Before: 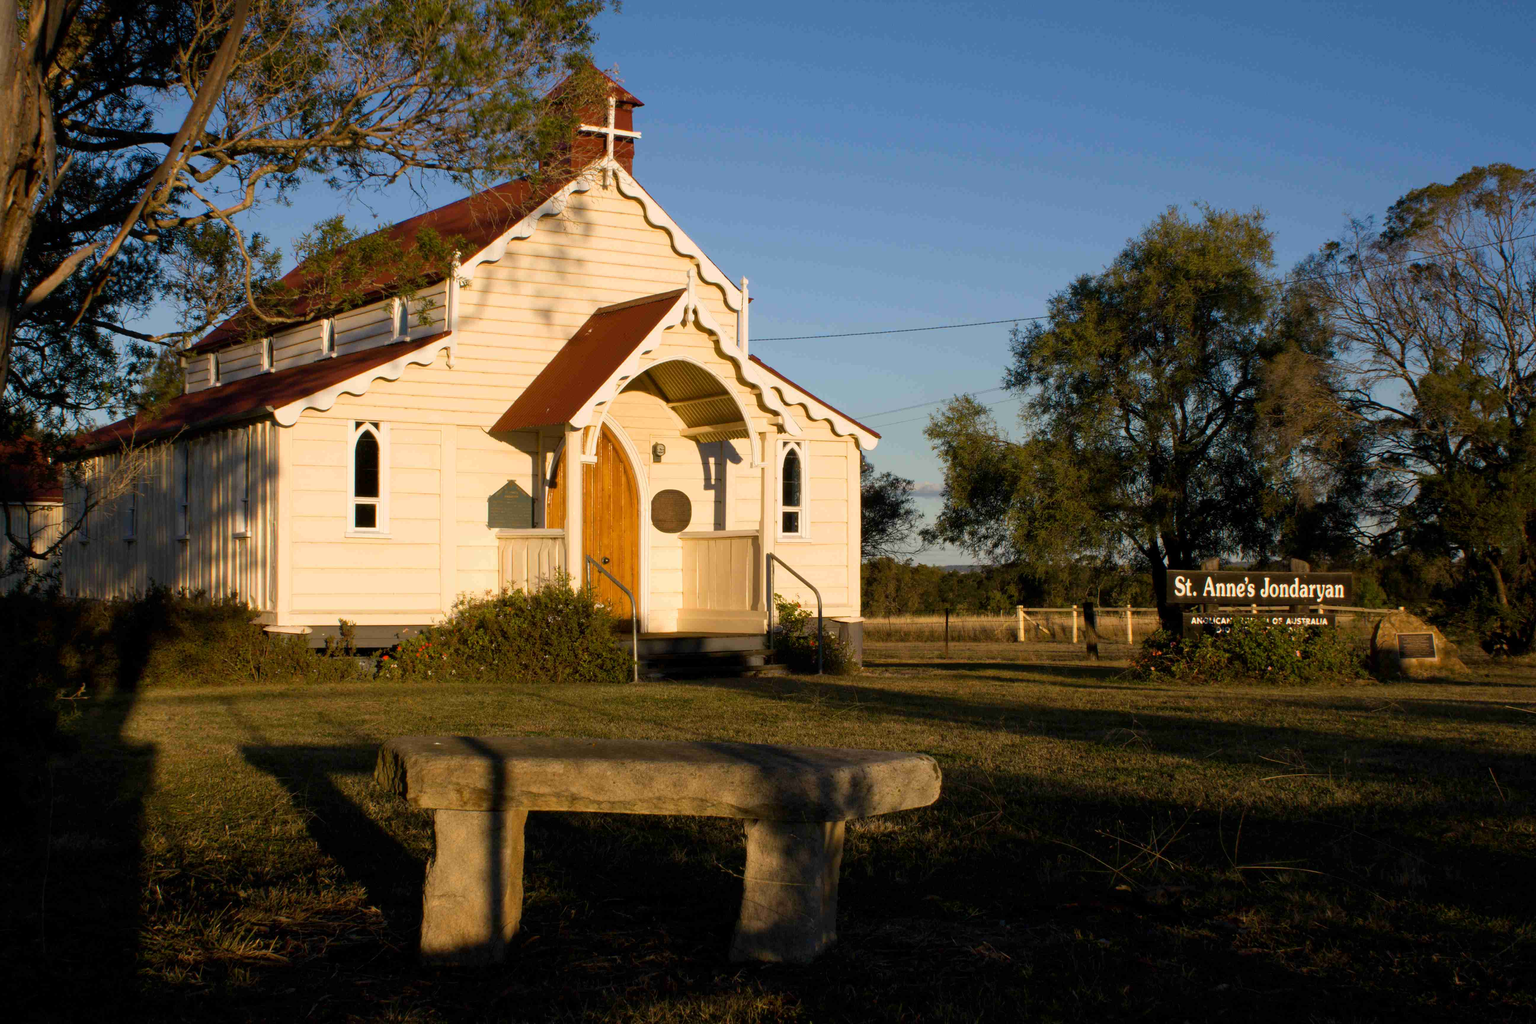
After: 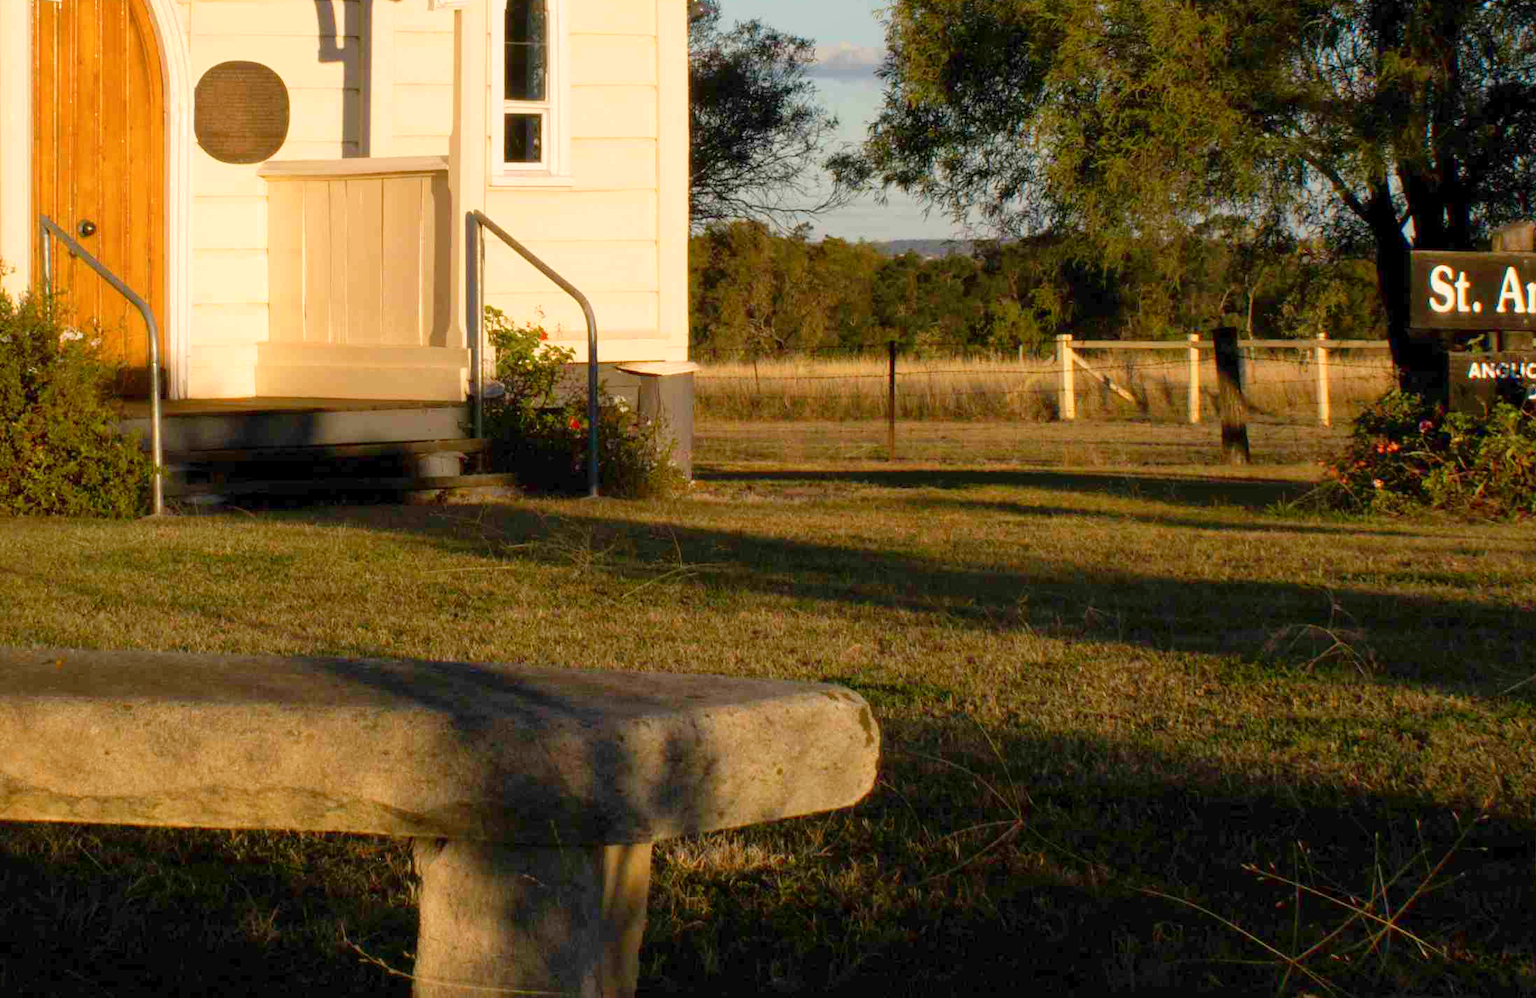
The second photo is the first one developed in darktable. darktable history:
crop: left 37.052%, top 45.308%, right 20.55%, bottom 13.356%
levels: levels [0, 0.43, 0.984]
exposure: exposure -0.147 EV, compensate highlight preservation false
shadows and highlights: shadows -11.91, white point adjustment 3.86, highlights 27.04
